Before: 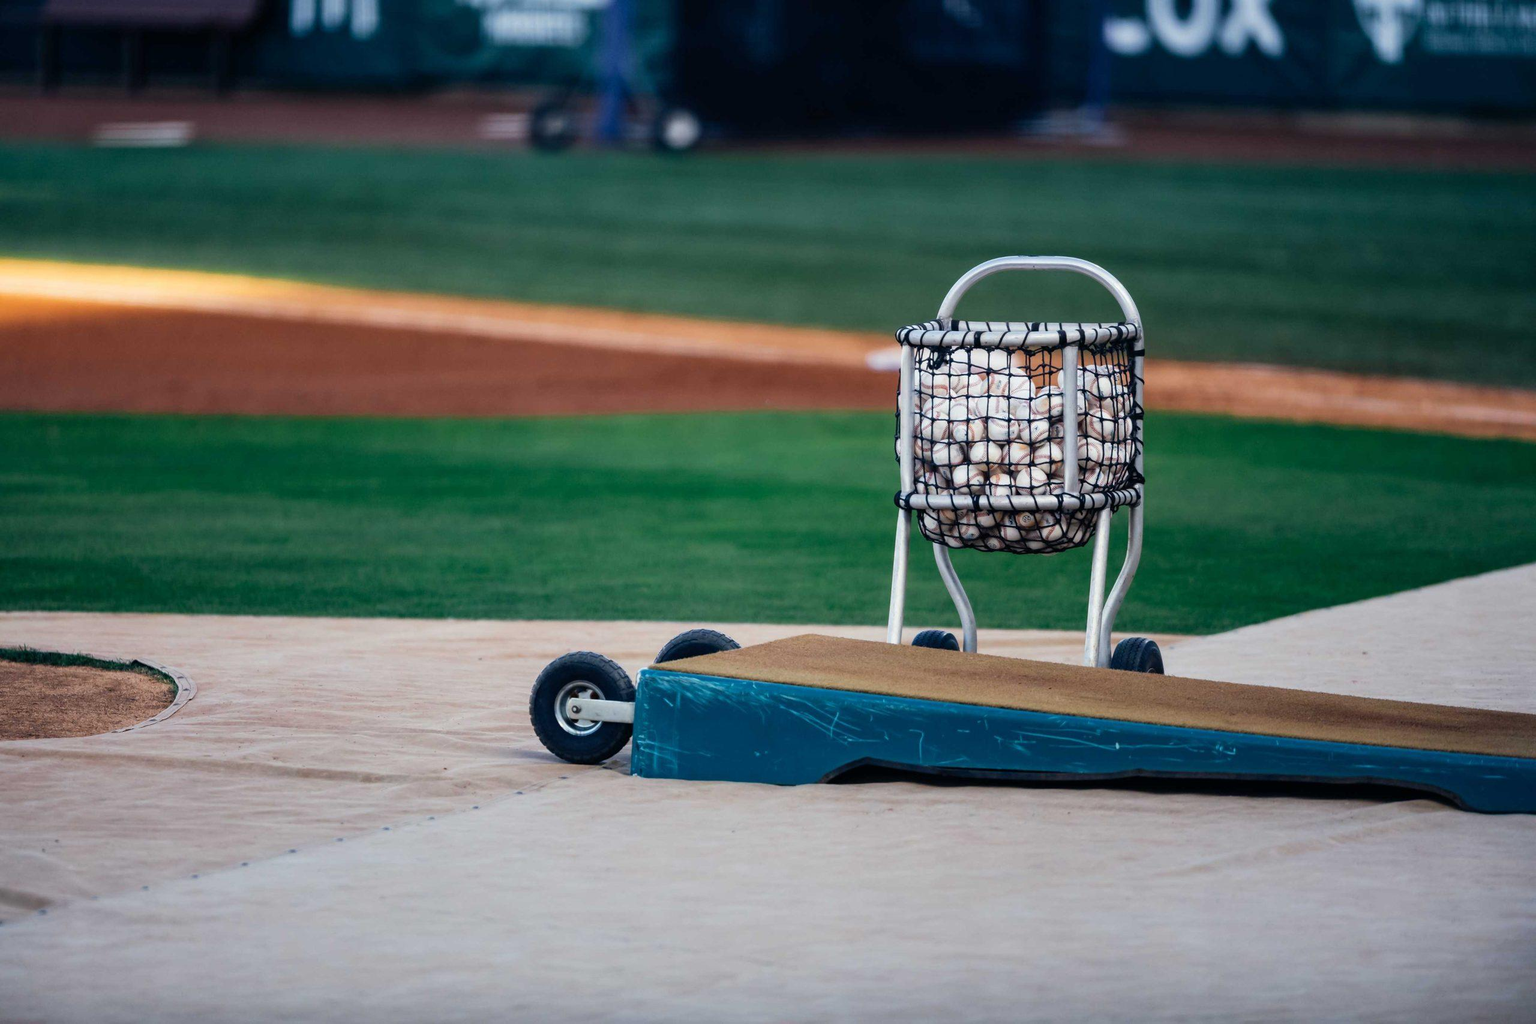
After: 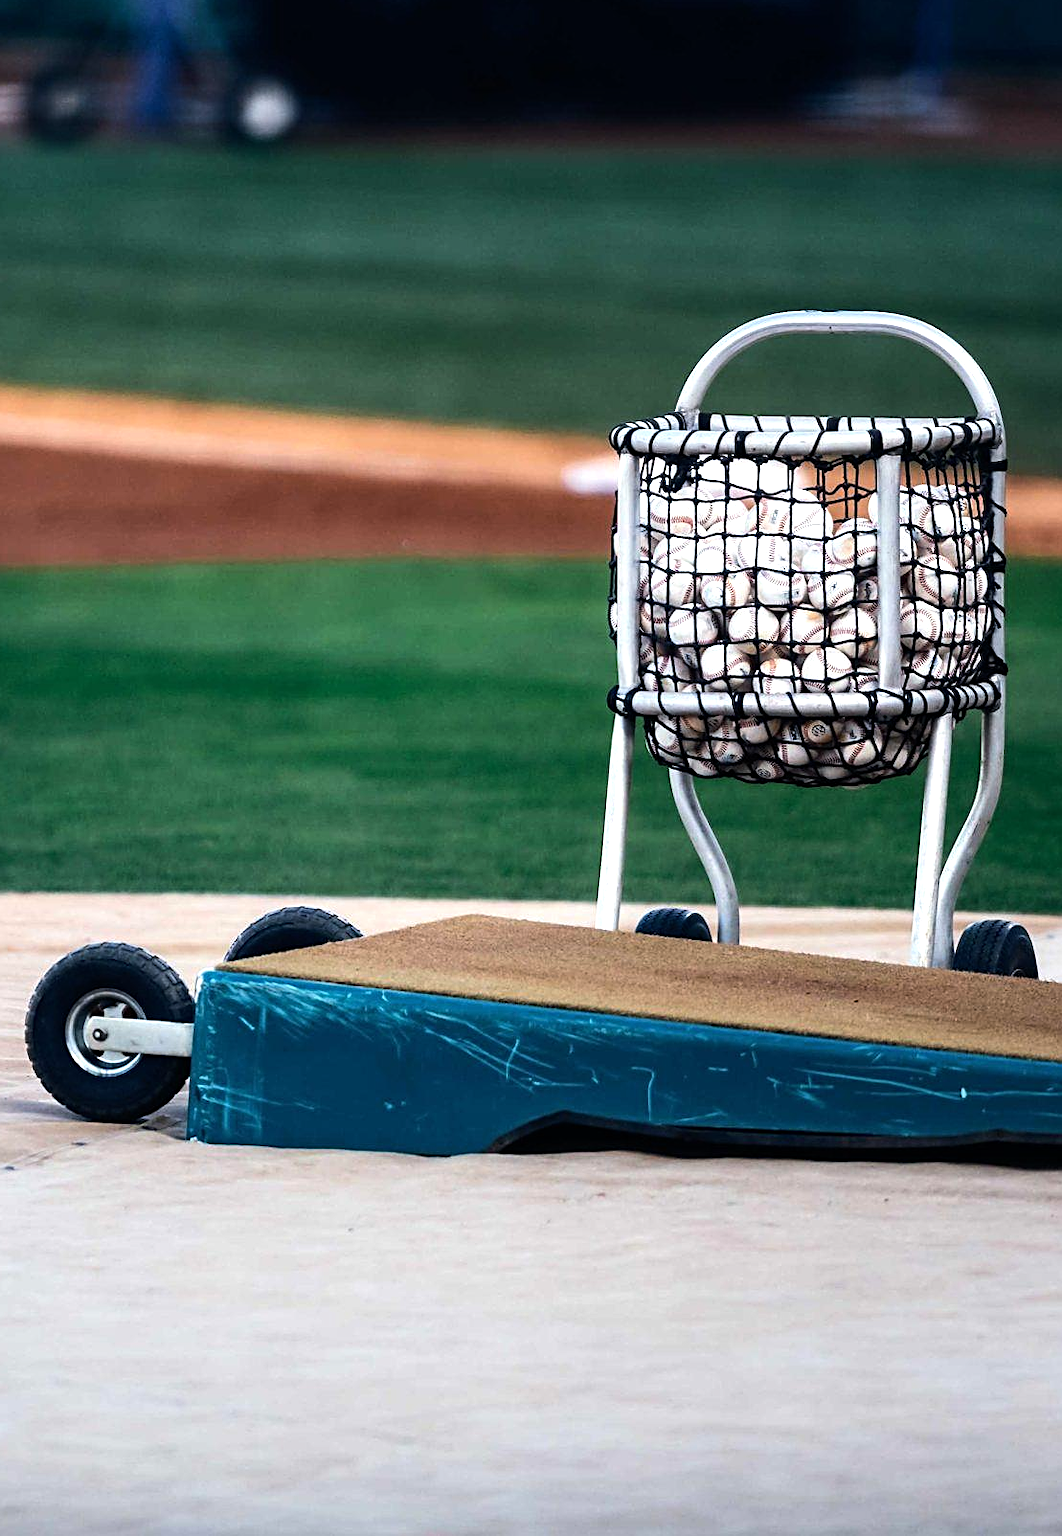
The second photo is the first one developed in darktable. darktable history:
crop: left 33.452%, top 6.025%, right 23.155%
sharpen: on, module defaults
tone equalizer: -8 EV -0.75 EV, -7 EV -0.7 EV, -6 EV -0.6 EV, -5 EV -0.4 EV, -3 EV 0.4 EV, -2 EV 0.6 EV, -1 EV 0.7 EV, +0 EV 0.75 EV, edges refinement/feathering 500, mask exposure compensation -1.57 EV, preserve details no
